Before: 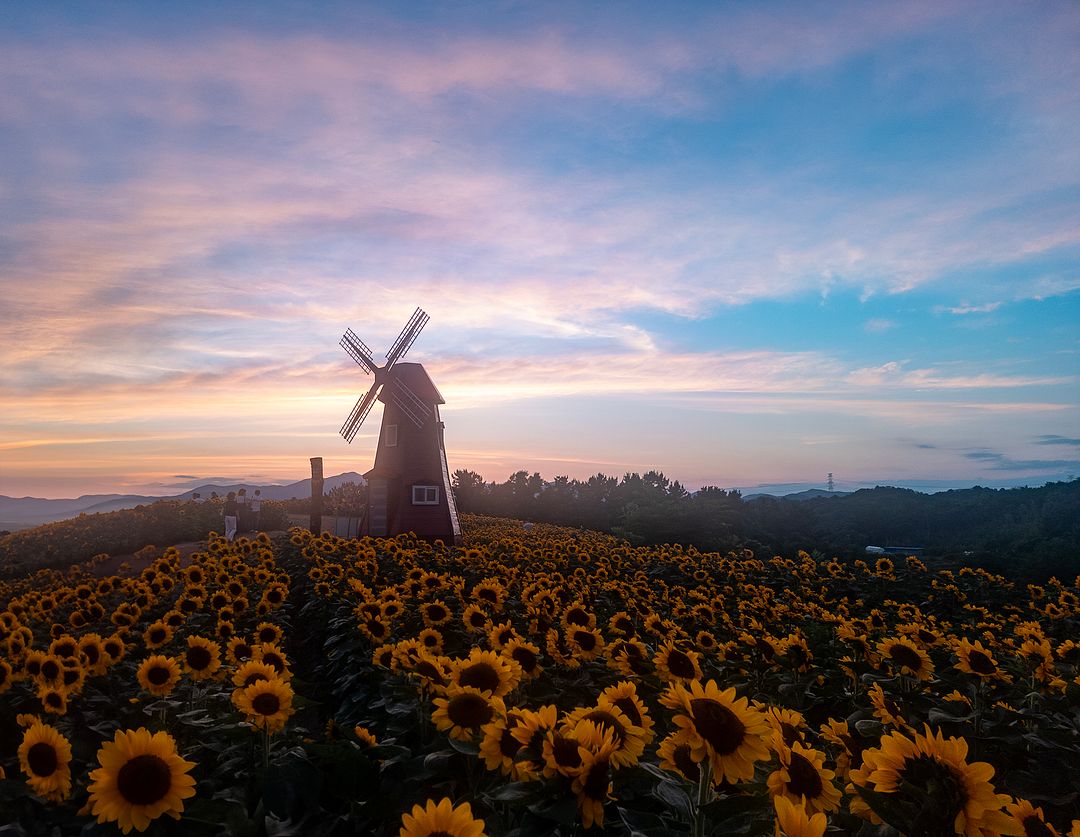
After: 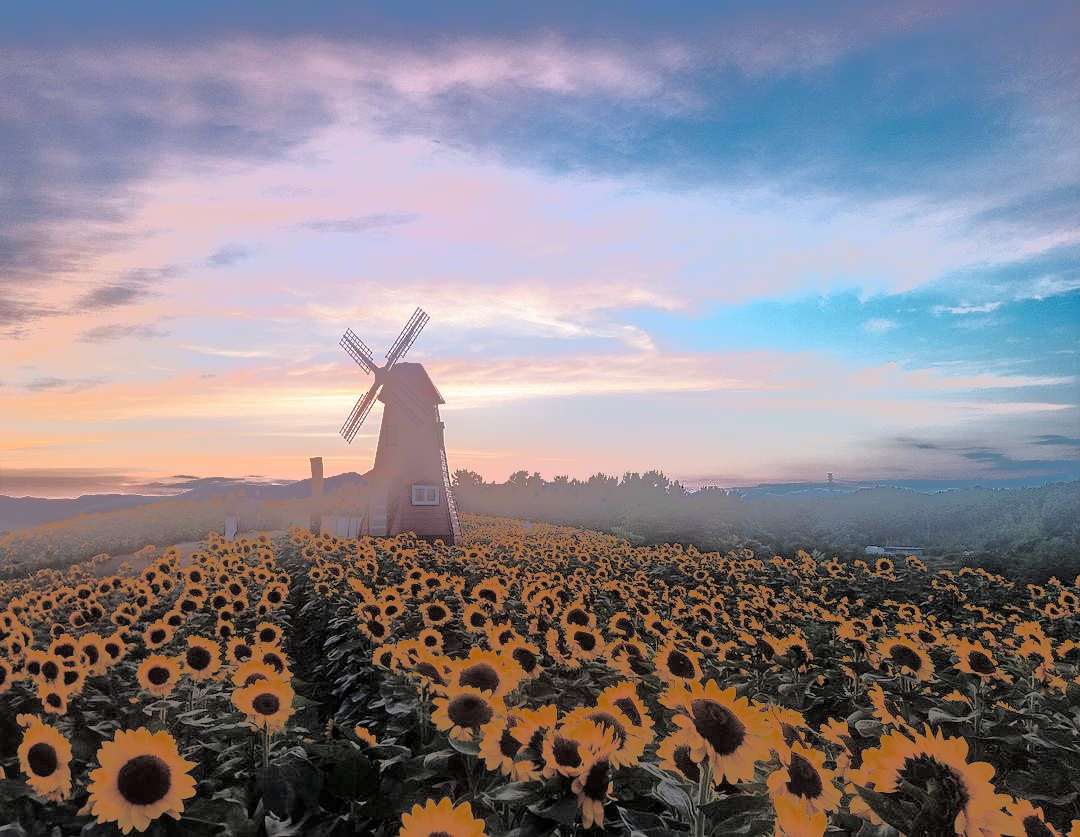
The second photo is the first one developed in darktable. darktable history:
tone curve: curves: ch0 [(0, 0) (0.003, 0.011) (0.011, 0.043) (0.025, 0.133) (0.044, 0.226) (0.069, 0.303) (0.1, 0.371) (0.136, 0.429) (0.177, 0.482) (0.224, 0.516) (0.277, 0.539) (0.335, 0.535) (0.399, 0.517) (0.468, 0.498) (0.543, 0.523) (0.623, 0.655) (0.709, 0.83) (0.801, 0.827) (0.898, 0.89) (1, 1)], color space Lab, independent channels, preserve colors none
